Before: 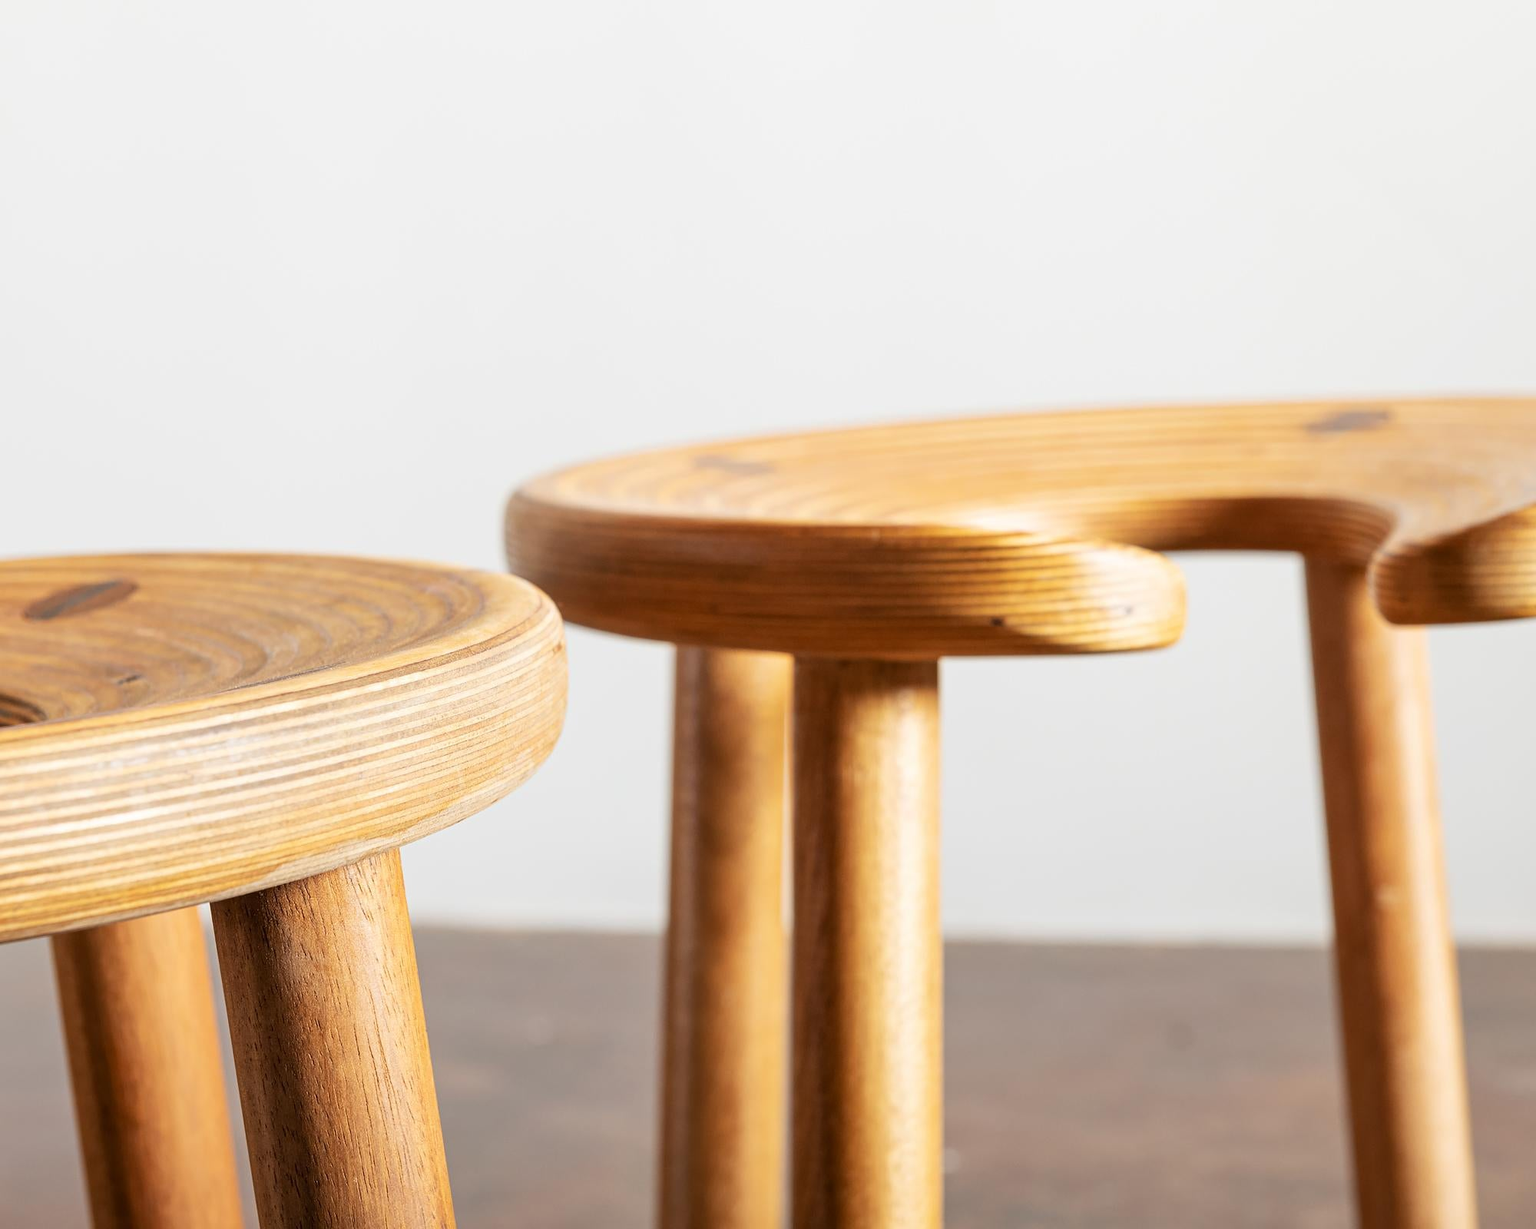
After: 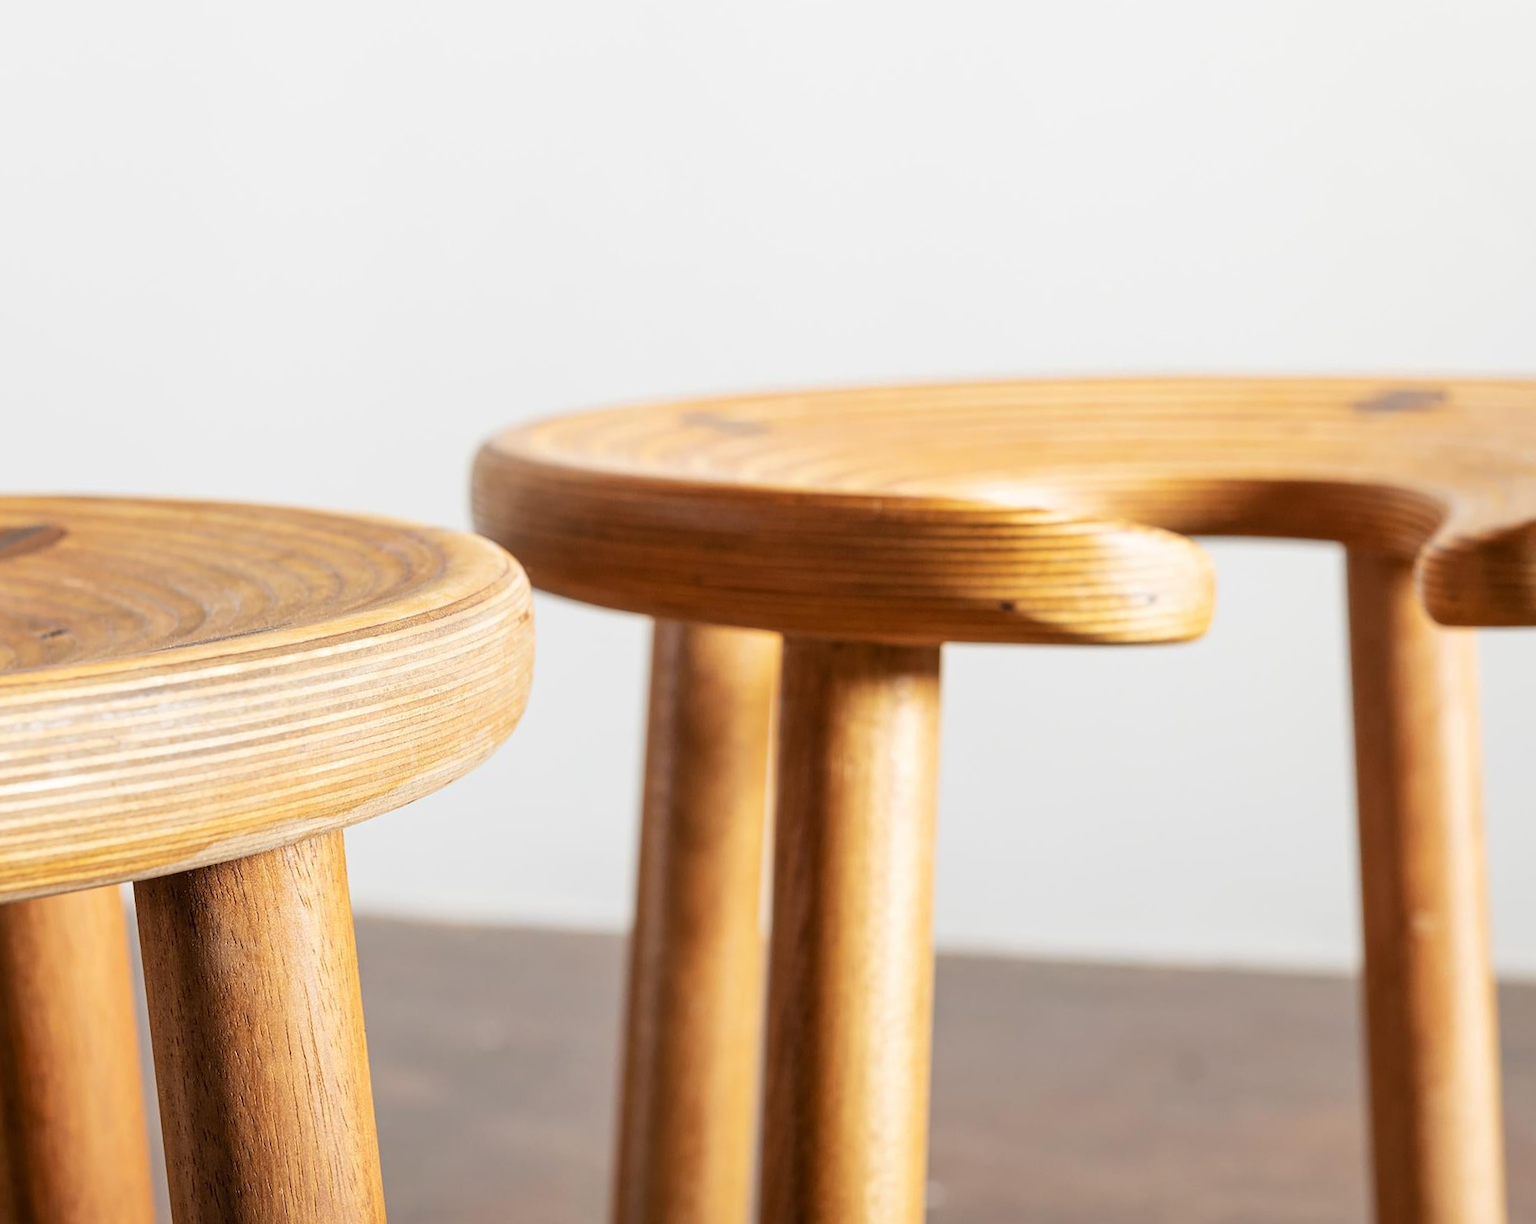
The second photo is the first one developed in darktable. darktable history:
crop and rotate: angle -2.14°, left 3.077%, top 4.346%, right 1.5%, bottom 0.592%
